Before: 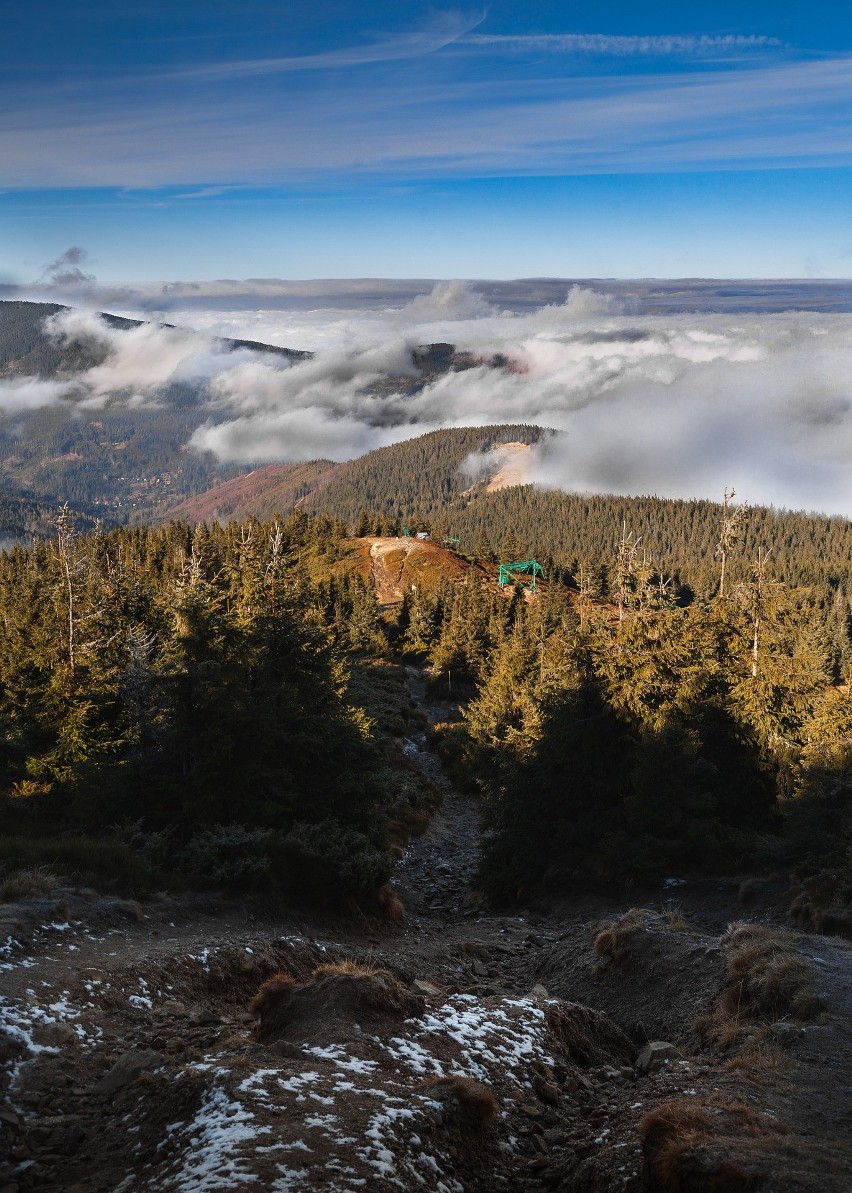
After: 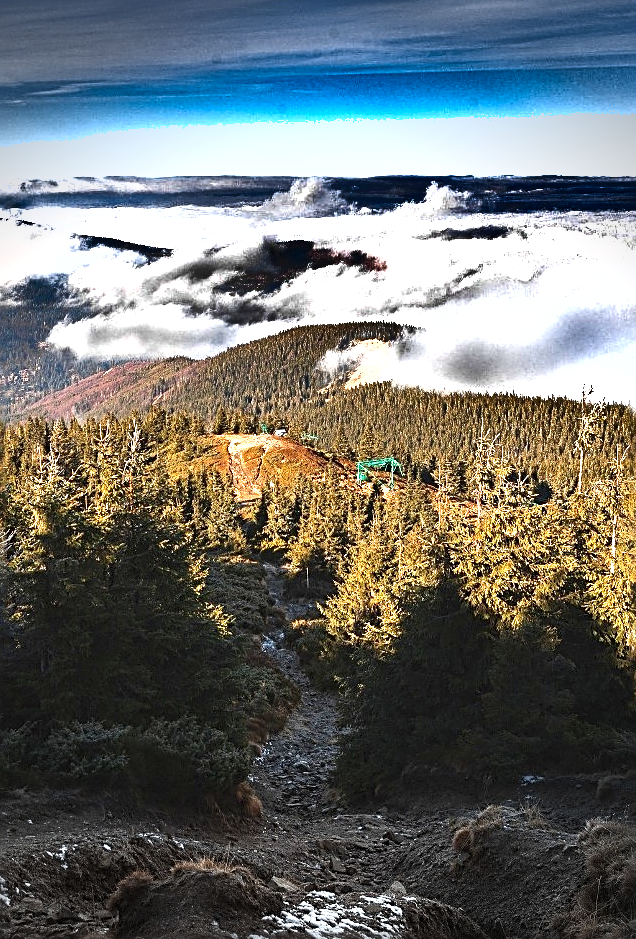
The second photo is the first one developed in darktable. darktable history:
tone equalizer: edges refinement/feathering 500, mask exposure compensation -1.57 EV, preserve details no
shadows and highlights: shadows 20.8, highlights -80.93, soften with gaussian
crop: left 16.719%, top 8.702%, right 8.536%, bottom 12.513%
exposure: black level correction 0, exposure 1.299 EV, compensate highlight preservation false
vignetting: fall-off start 90.53%, fall-off radius 38.9%, width/height ratio 1.211, shape 1.29
sharpen: radius 2.636, amount 0.66
